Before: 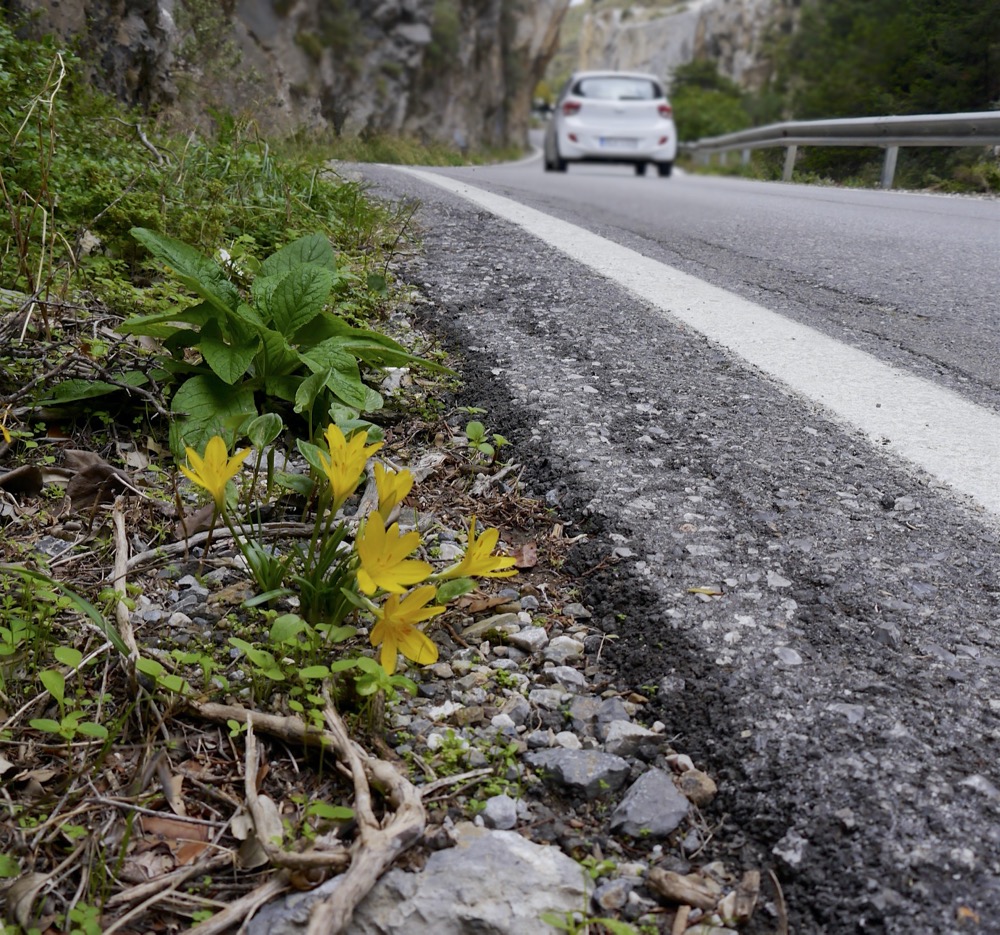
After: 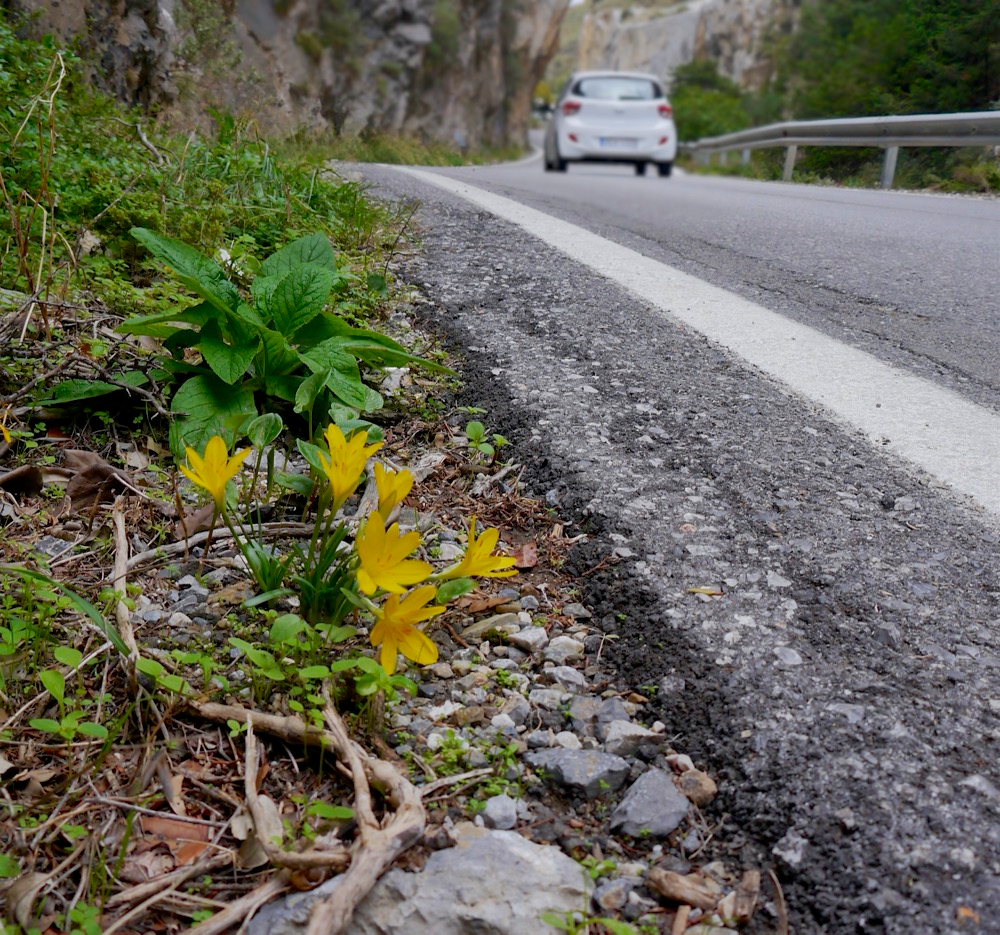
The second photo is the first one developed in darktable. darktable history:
color correction: highlights b* -0.005, saturation 1.08
shadows and highlights: on, module defaults
